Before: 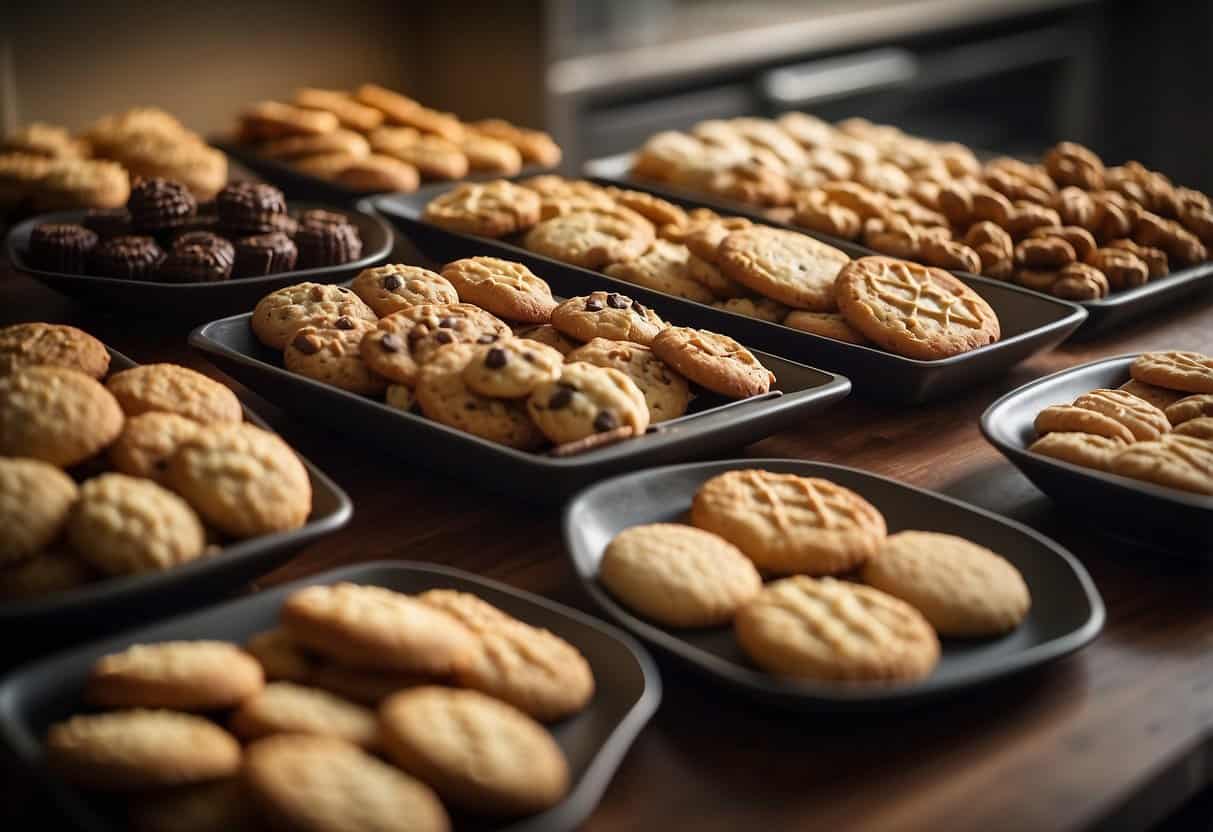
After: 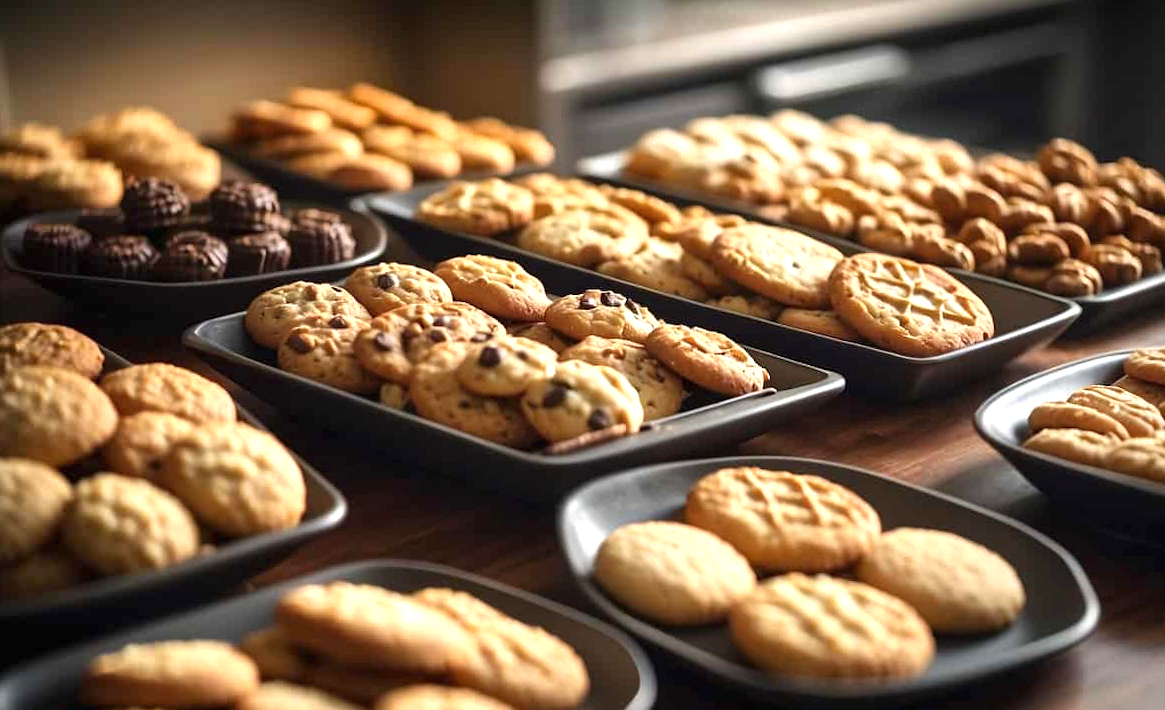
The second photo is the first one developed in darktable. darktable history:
exposure: black level correction 0, exposure 0.7 EV, compensate exposure bias true, compensate highlight preservation false
shadows and highlights: radius 331.84, shadows 53.55, highlights -100, compress 94.63%, highlights color adjustment 73.23%, soften with gaussian
crop and rotate: angle 0.2°, left 0.275%, right 3.127%, bottom 14.18%
